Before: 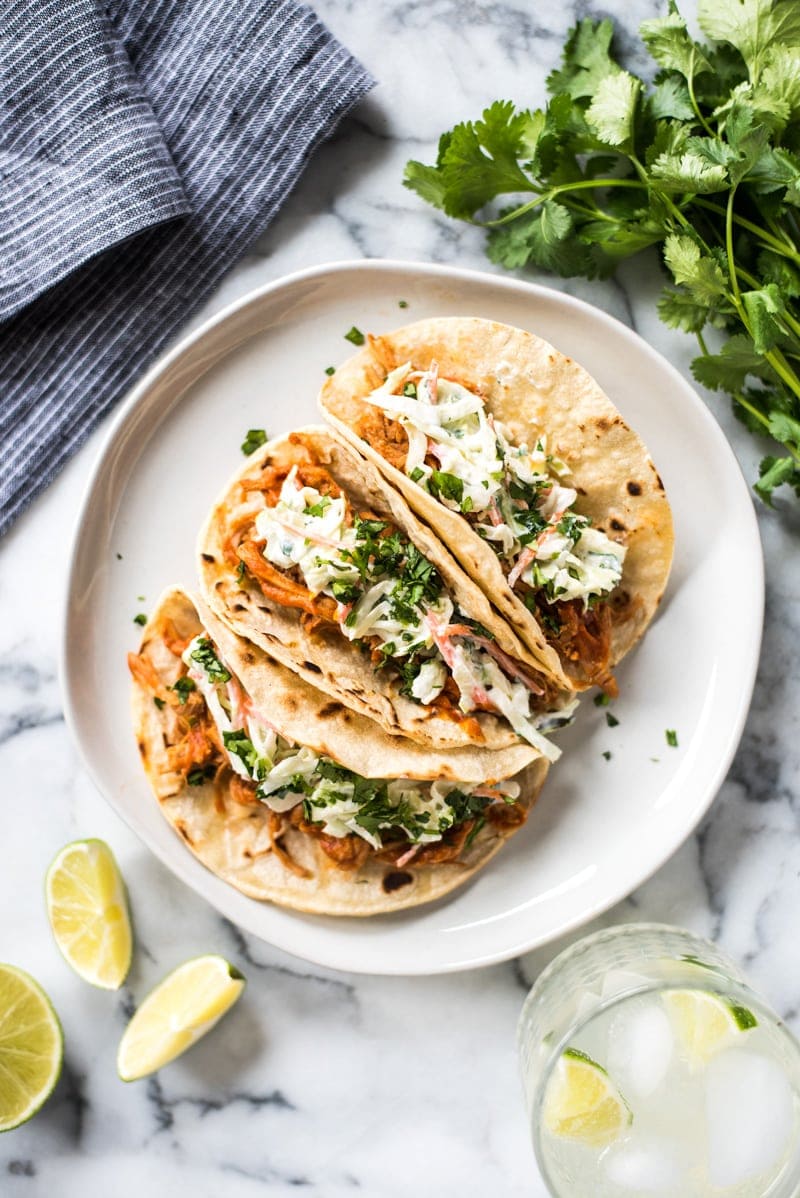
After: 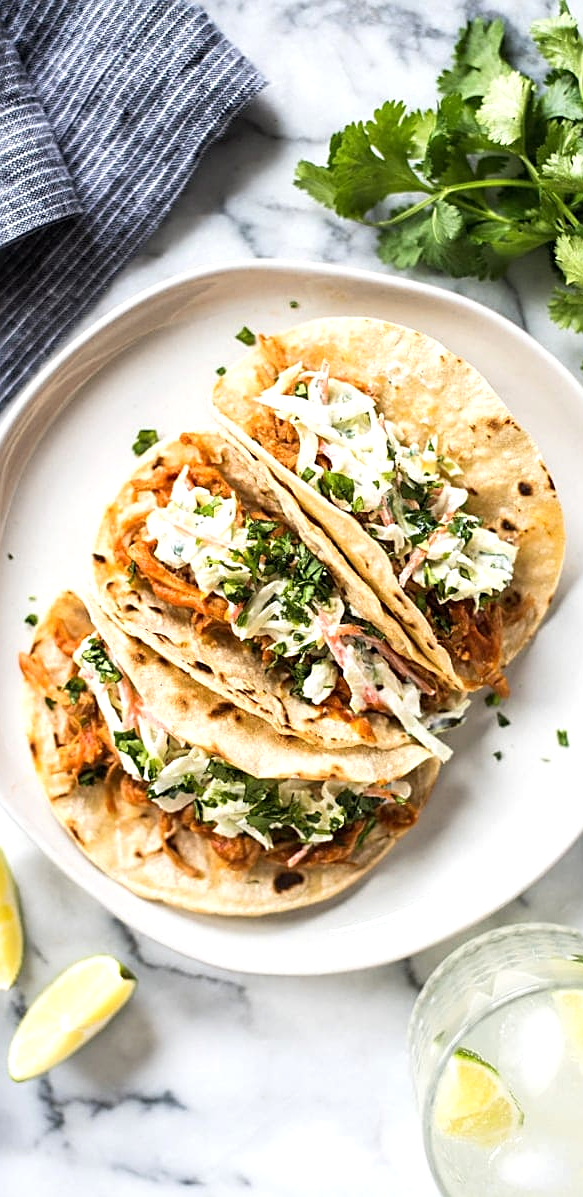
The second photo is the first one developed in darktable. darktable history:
crop: left 13.735%, right 13.315%
exposure: exposure 0.253 EV, compensate exposure bias true, compensate highlight preservation false
sharpen: amount 0.493
